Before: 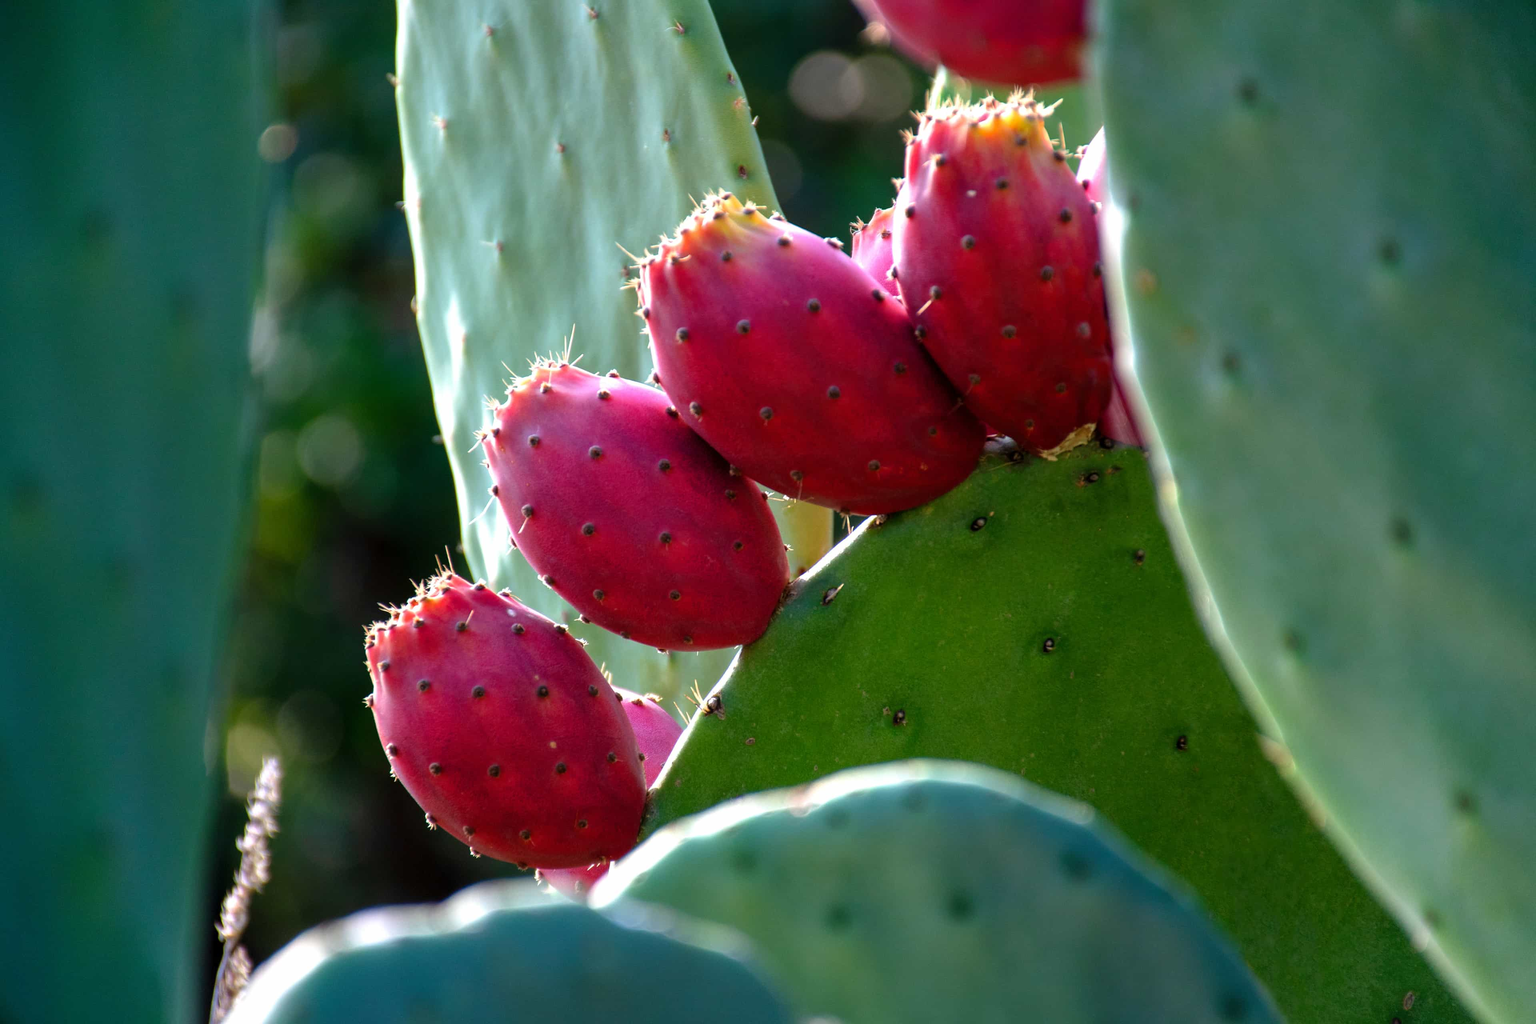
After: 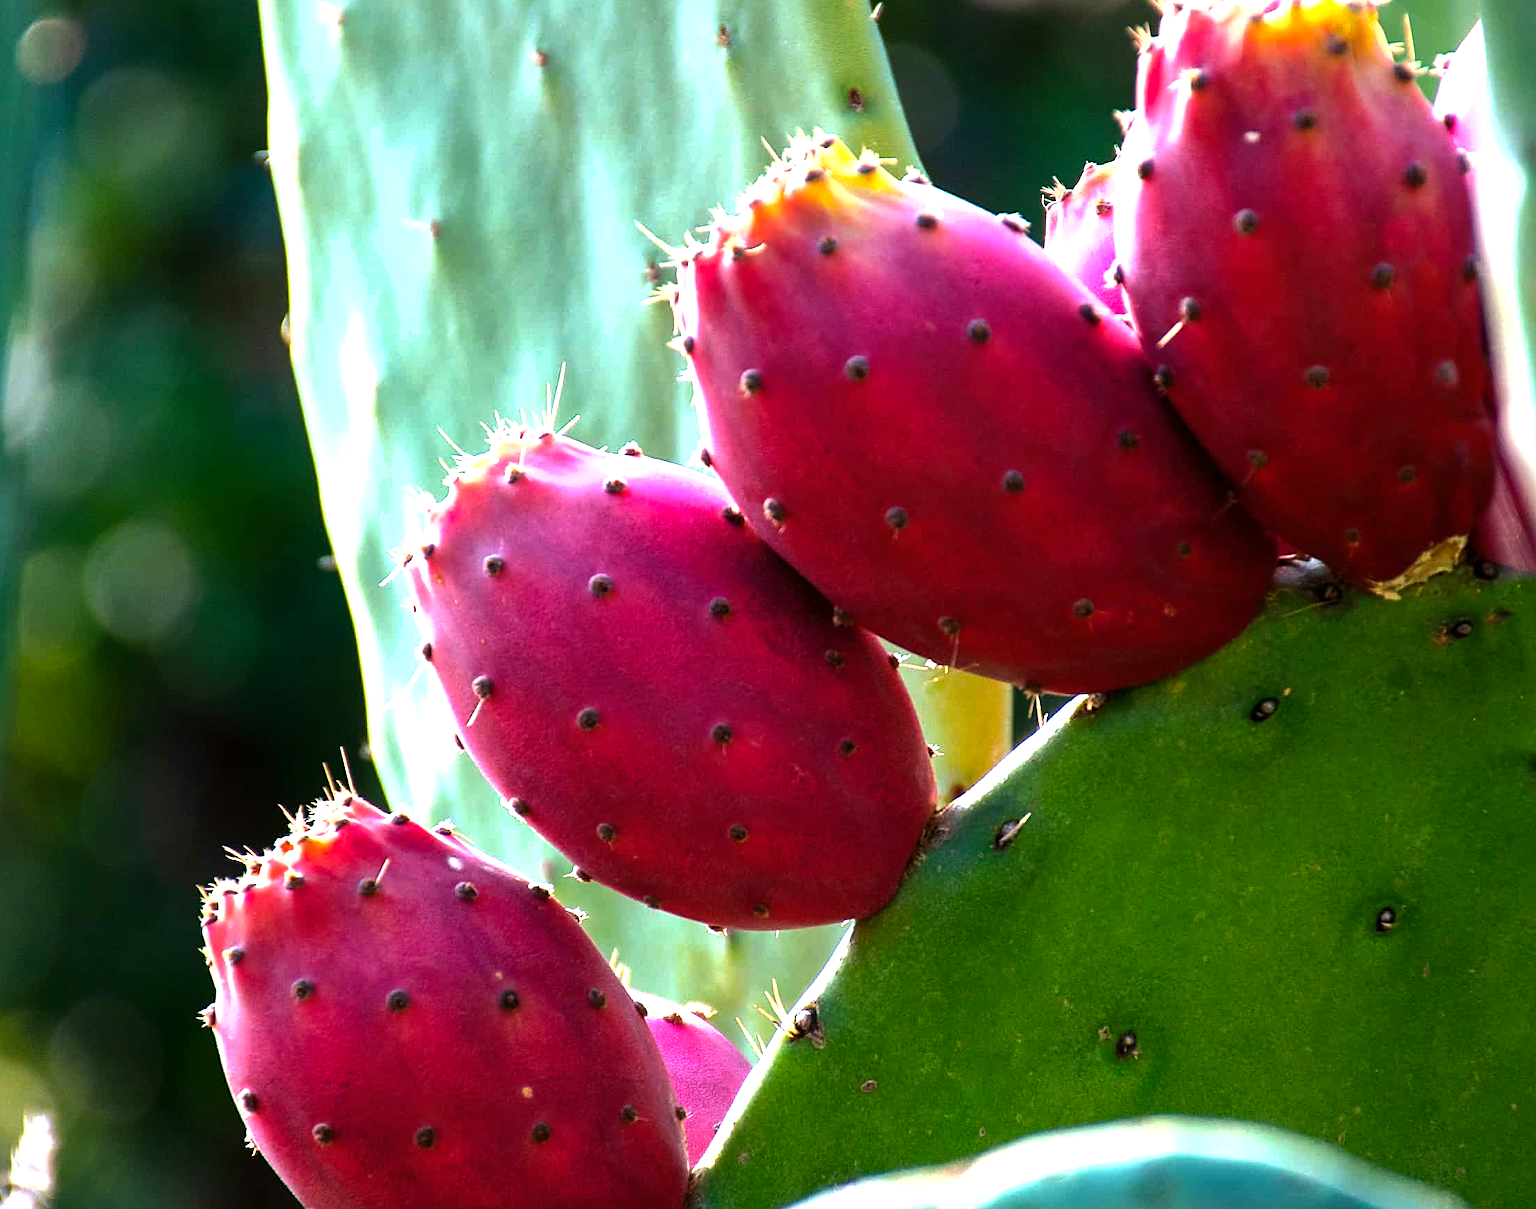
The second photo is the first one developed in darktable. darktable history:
crop: left 16.202%, top 11.208%, right 26.045%, bottom 20.557%
sharpen: on, module defaults
exposure: black level correction 0, exposure 0.7 EV, compensate exposure bias true, compensate highlight preservation false
shadows and highlights: shadows -20, white point adjustment -2, highlights -35
color balance rgb: perceptual brilliance grading › highlights 14.29%, perceptual brilliance grading › mid-tones -5.92%, perceptual brilliance grading › shadows -26.83%, global vibrance 31.18%
